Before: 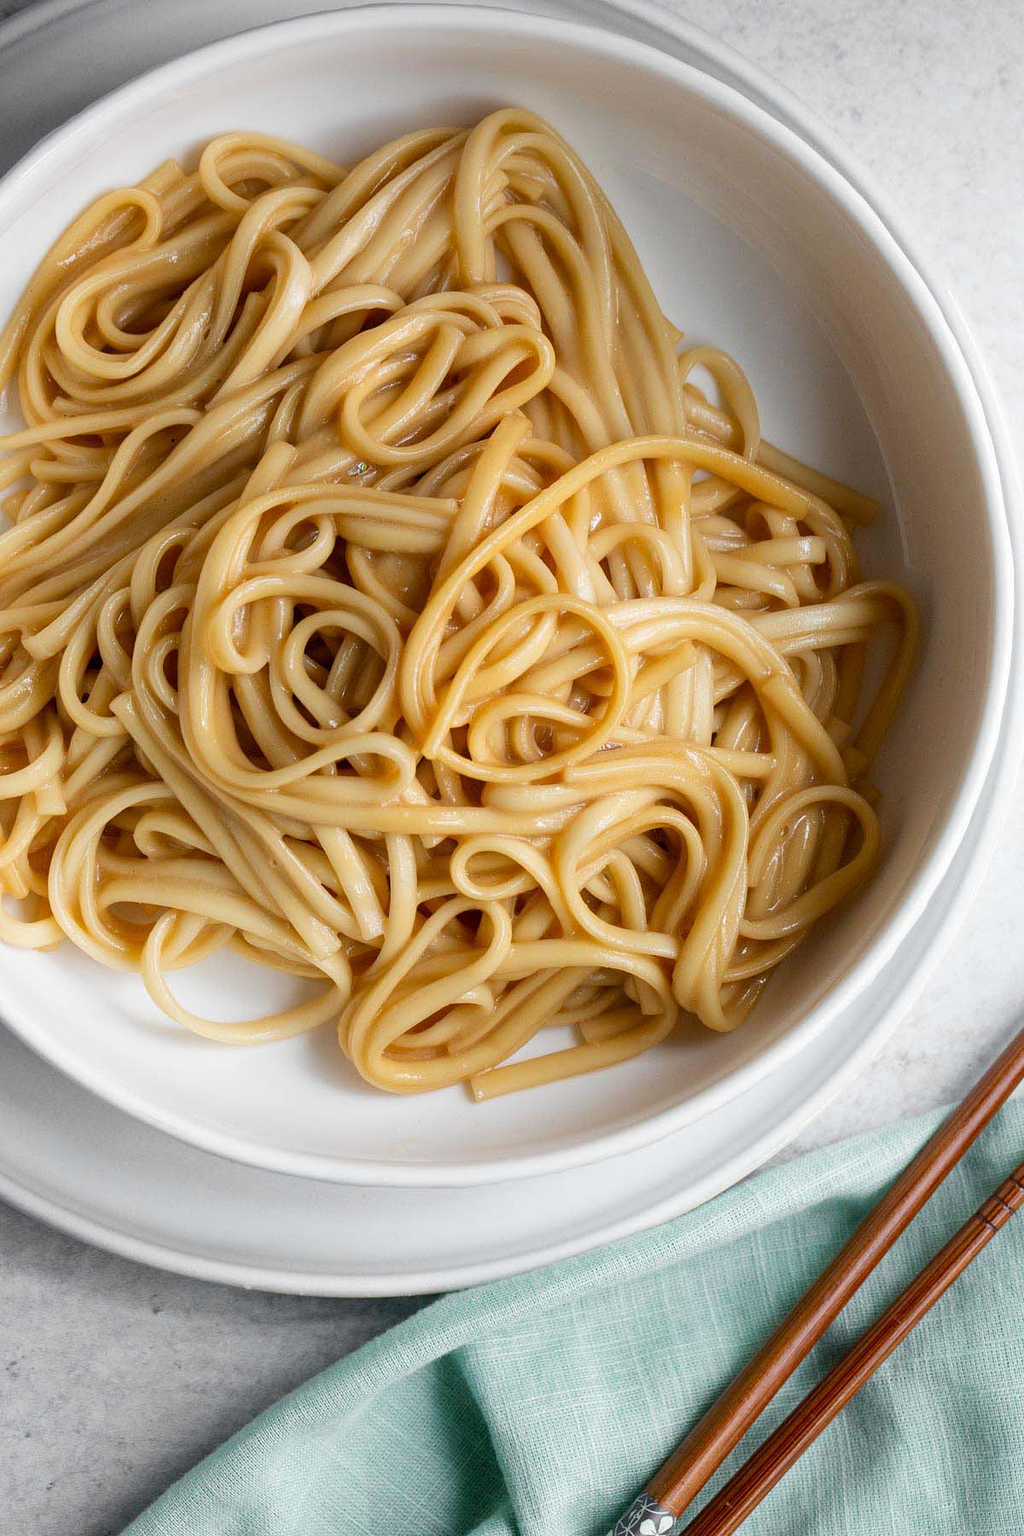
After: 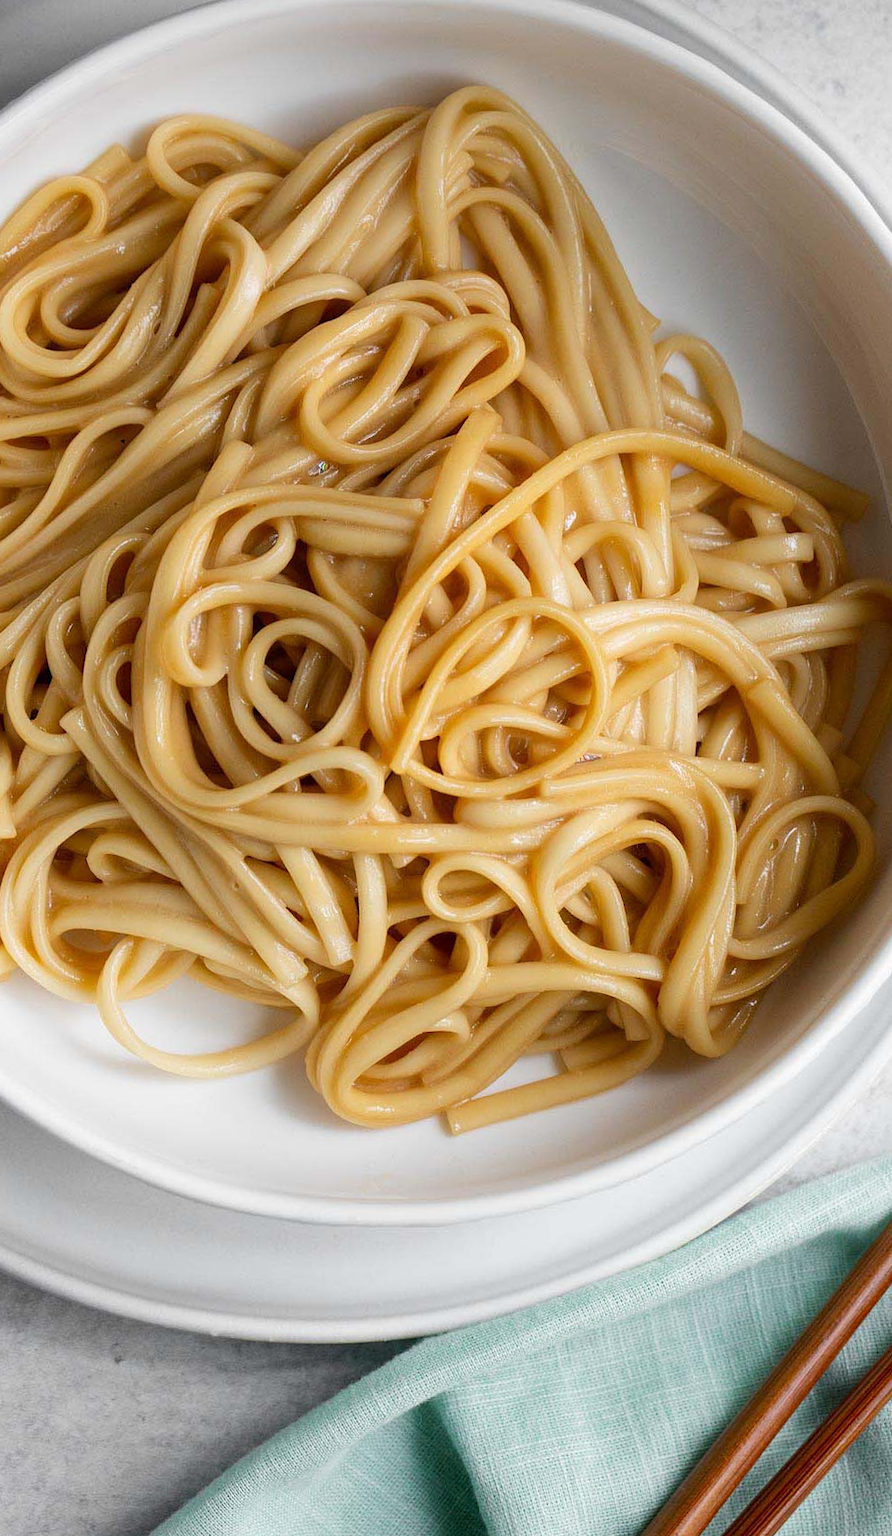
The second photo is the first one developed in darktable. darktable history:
crop and rotate: angle 0.799°, left 4.171%, top 0.79%, right 11.521%, bottom 2.463%
